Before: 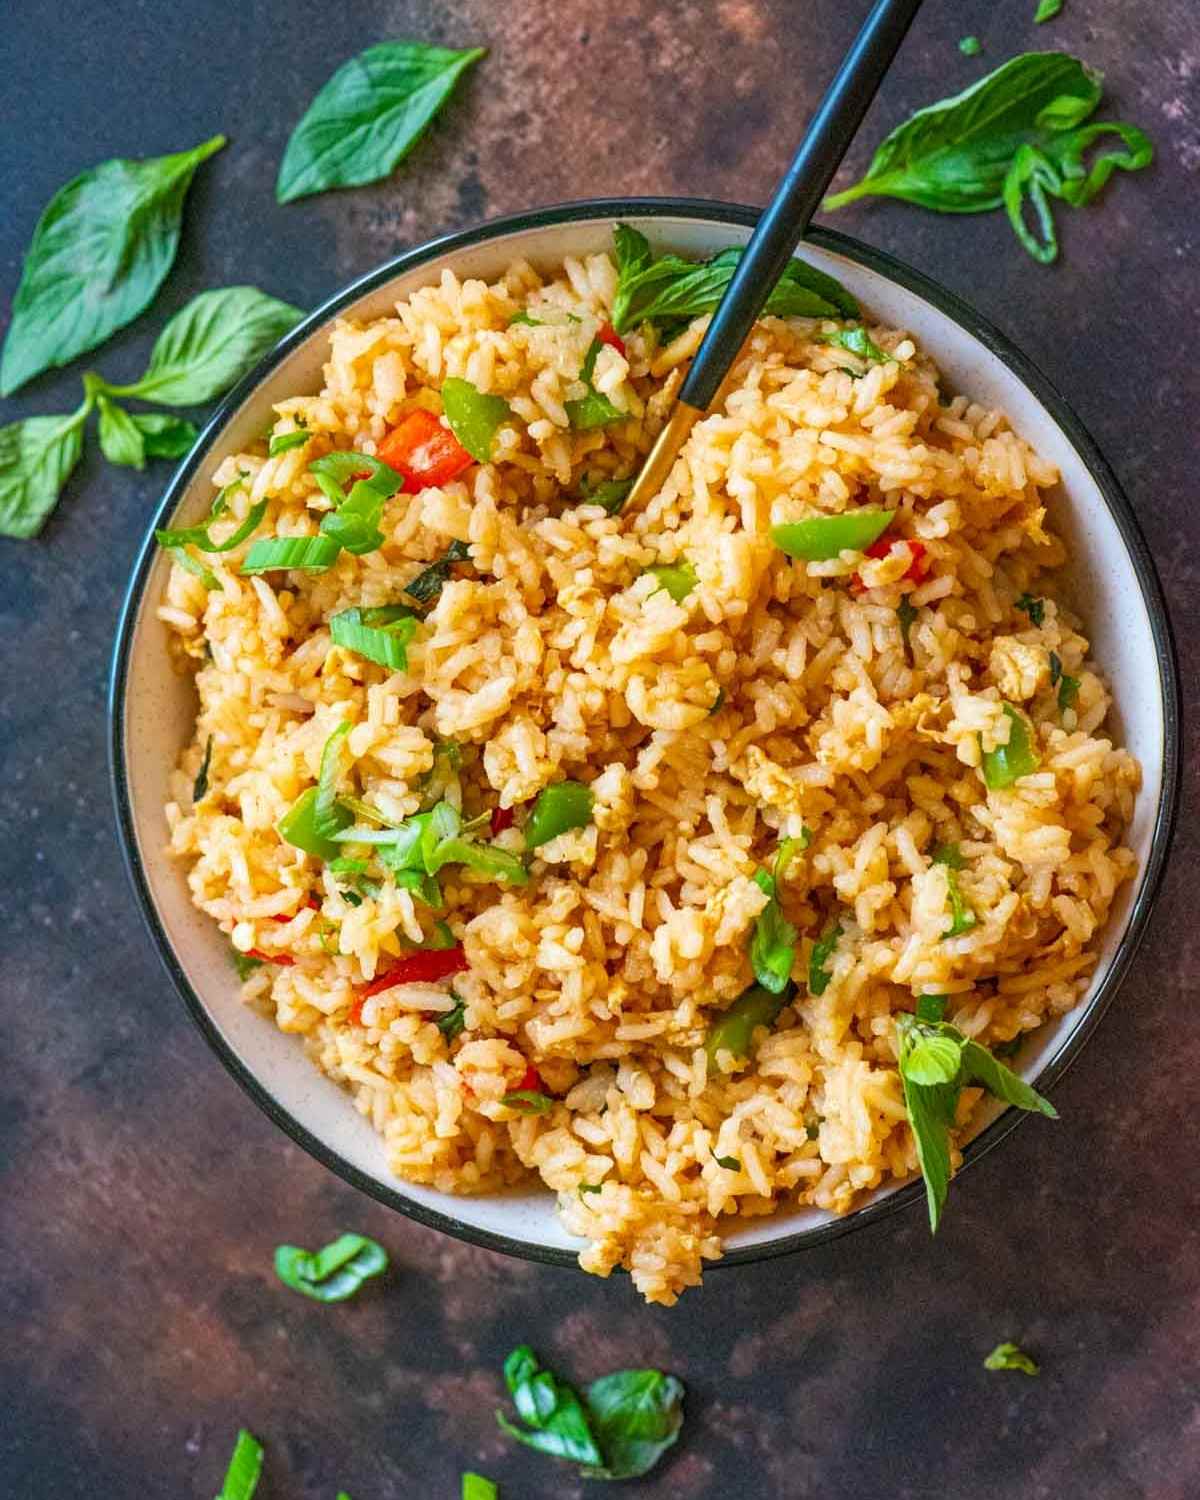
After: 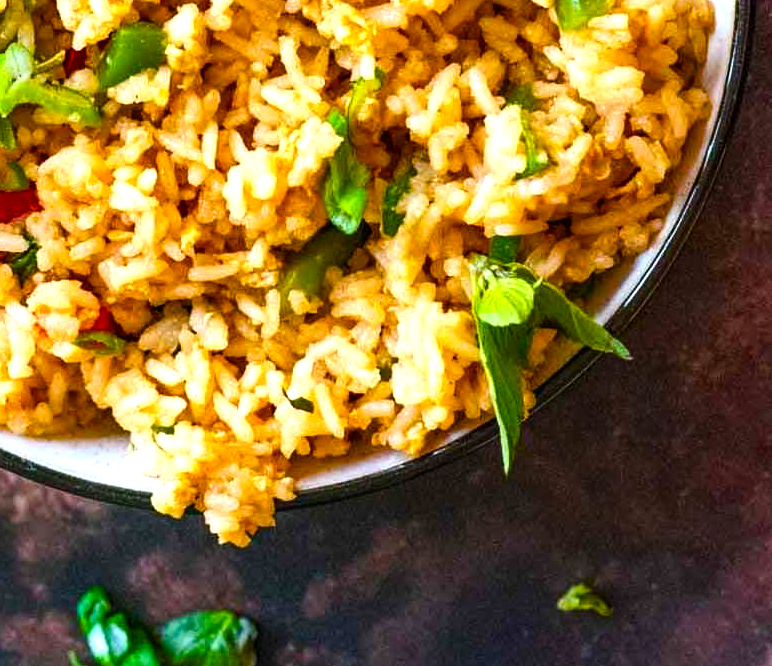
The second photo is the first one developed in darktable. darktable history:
crop and rotate: left 35.611%, top 50.629%, bottom 4.927%
color balance rgb: perceptual saturation grading › global saturation 34.59%, perceptual saturation grading › highlights -25.553%, perceptual saturation grading › shadows 49.578%
tone equalizer: -8 EV -0.774 EV, -7 EV -0.717 EV, -6 EV -0.629 EV, -5 EV -0.405 EV, -3 EV 0.372 EV, -2 EV 0.6 EV, -1 EV 0.685 EV, +0 EV 0.734 EV, edges refinement/feathering 500, mask exposure compensation -1.57 EV, preserve details no
